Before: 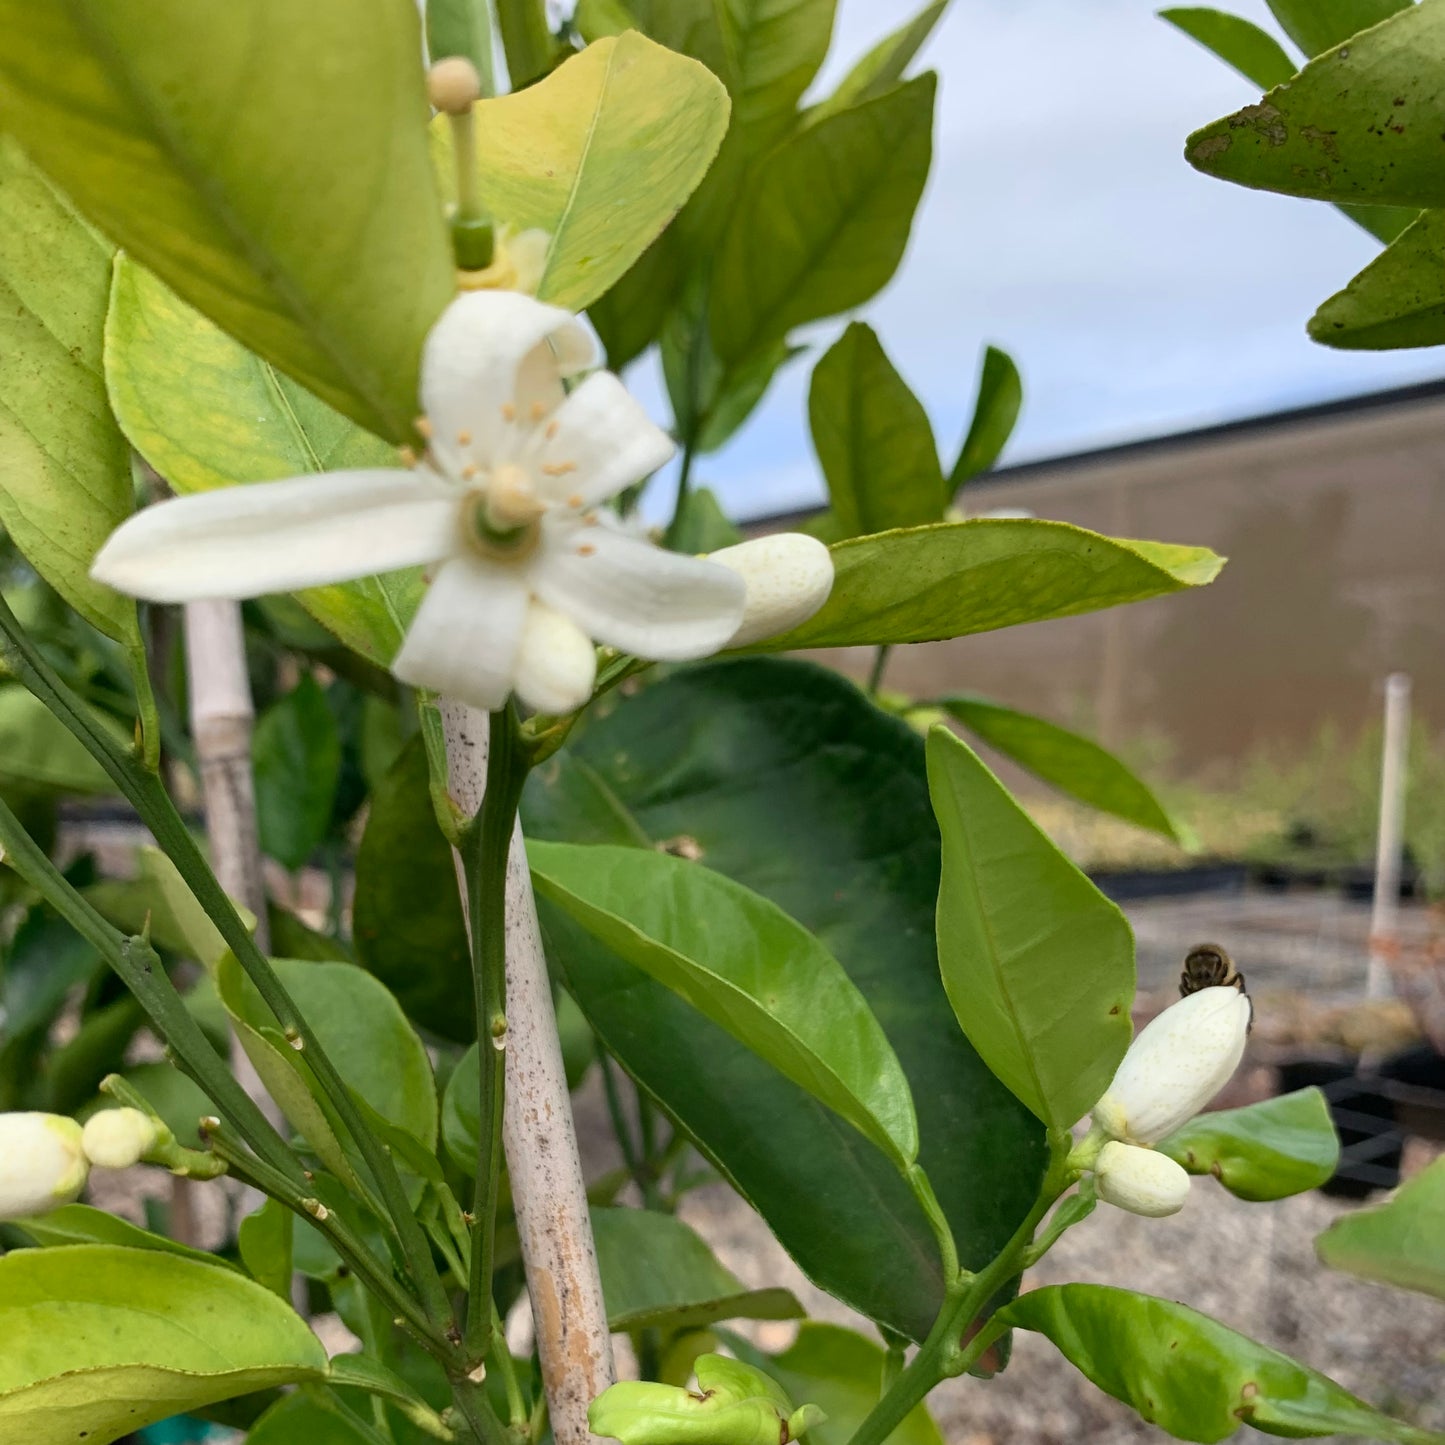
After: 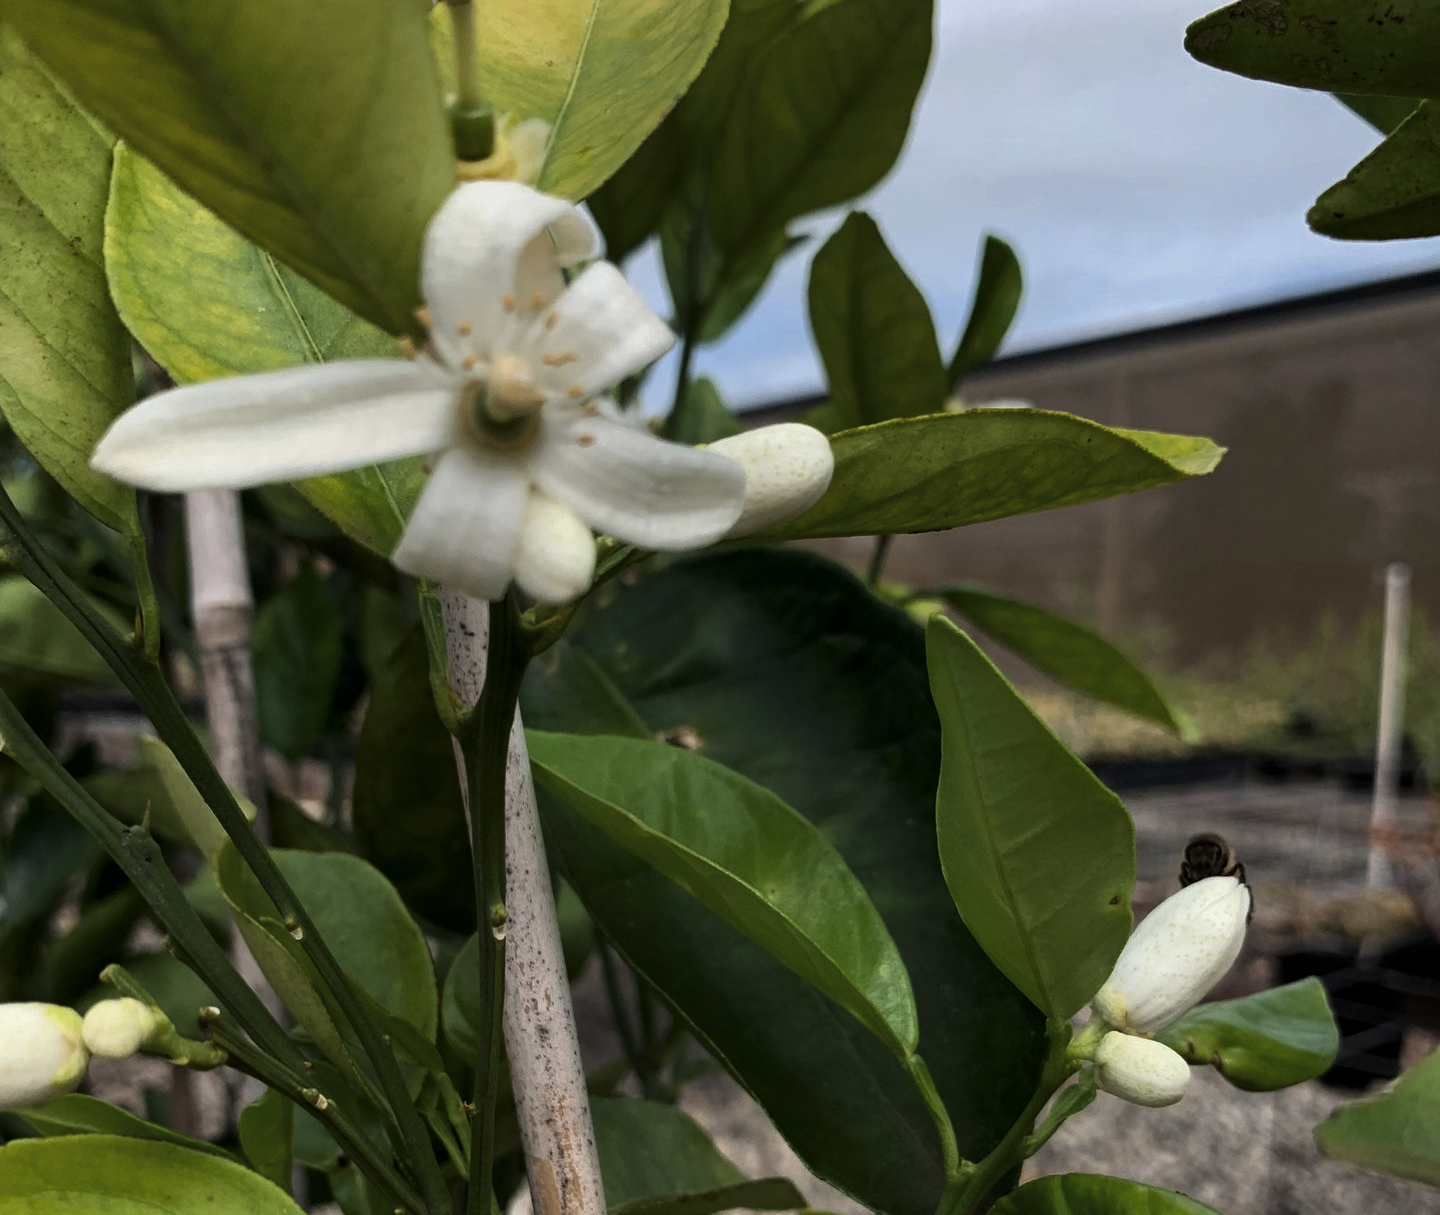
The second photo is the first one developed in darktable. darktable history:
levels: levels [0, 0.618, 1]
crop: top 7.625%, bottom 8.027%
